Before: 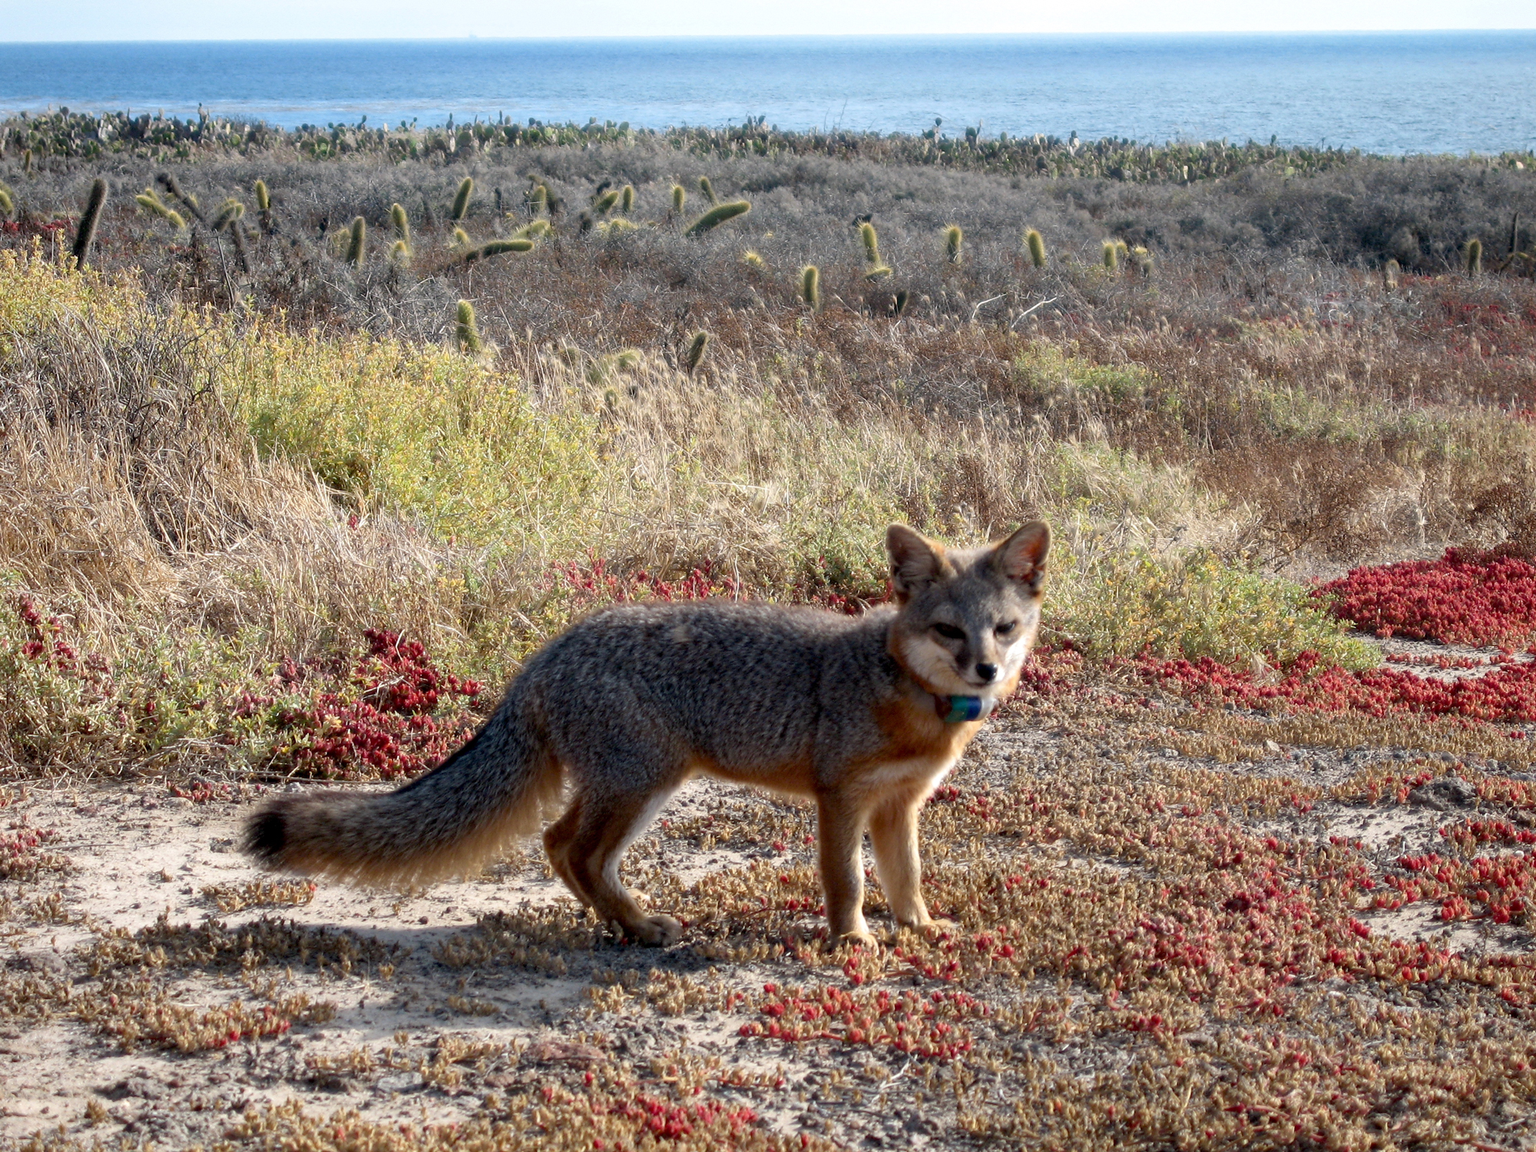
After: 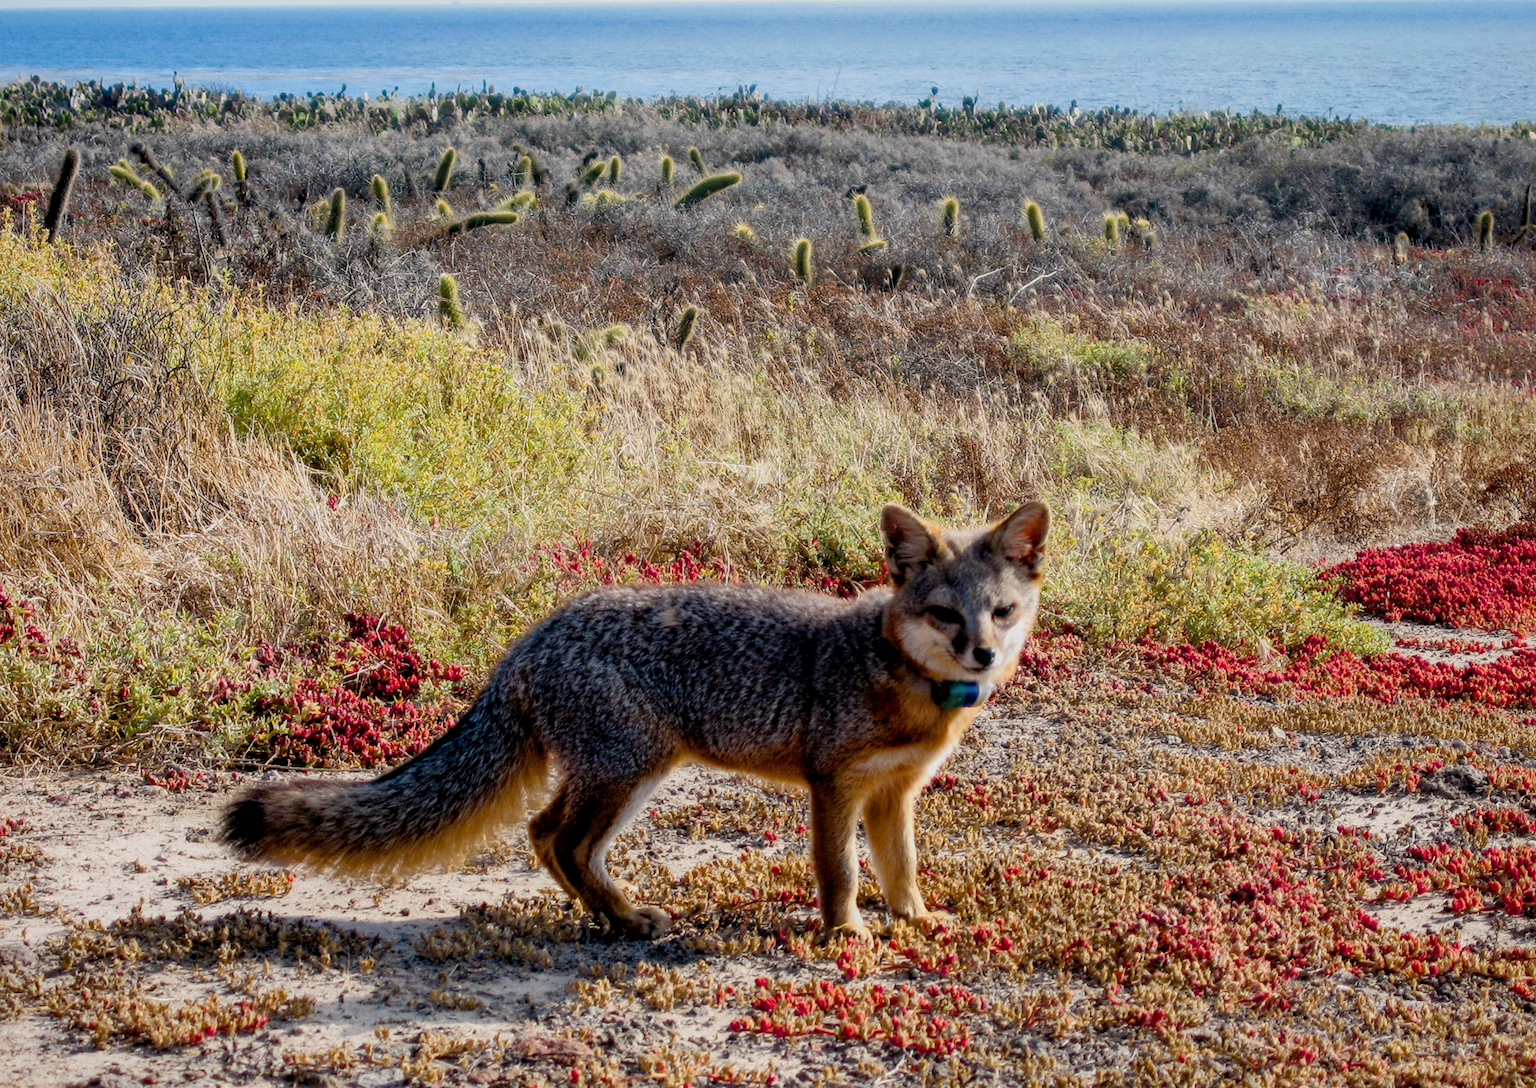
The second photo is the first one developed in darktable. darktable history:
color balance rgb: perceptual saturation grading › global saturation 20%, perceptual saturation grading › highlights -14.285%, perceptual saturation grading › shadows 50.212%, global vibrance 14.504%
filmic rgb: black relative exposure -16 EV, white relative exposure 5.28 EV, hardness 5.92, contrast 1.257
local contrast: on, module defaults
shadows and highlights: on, module defaults
crop: left 1.958%, top 2.955%, right 0.801%, bottom 4.933%
